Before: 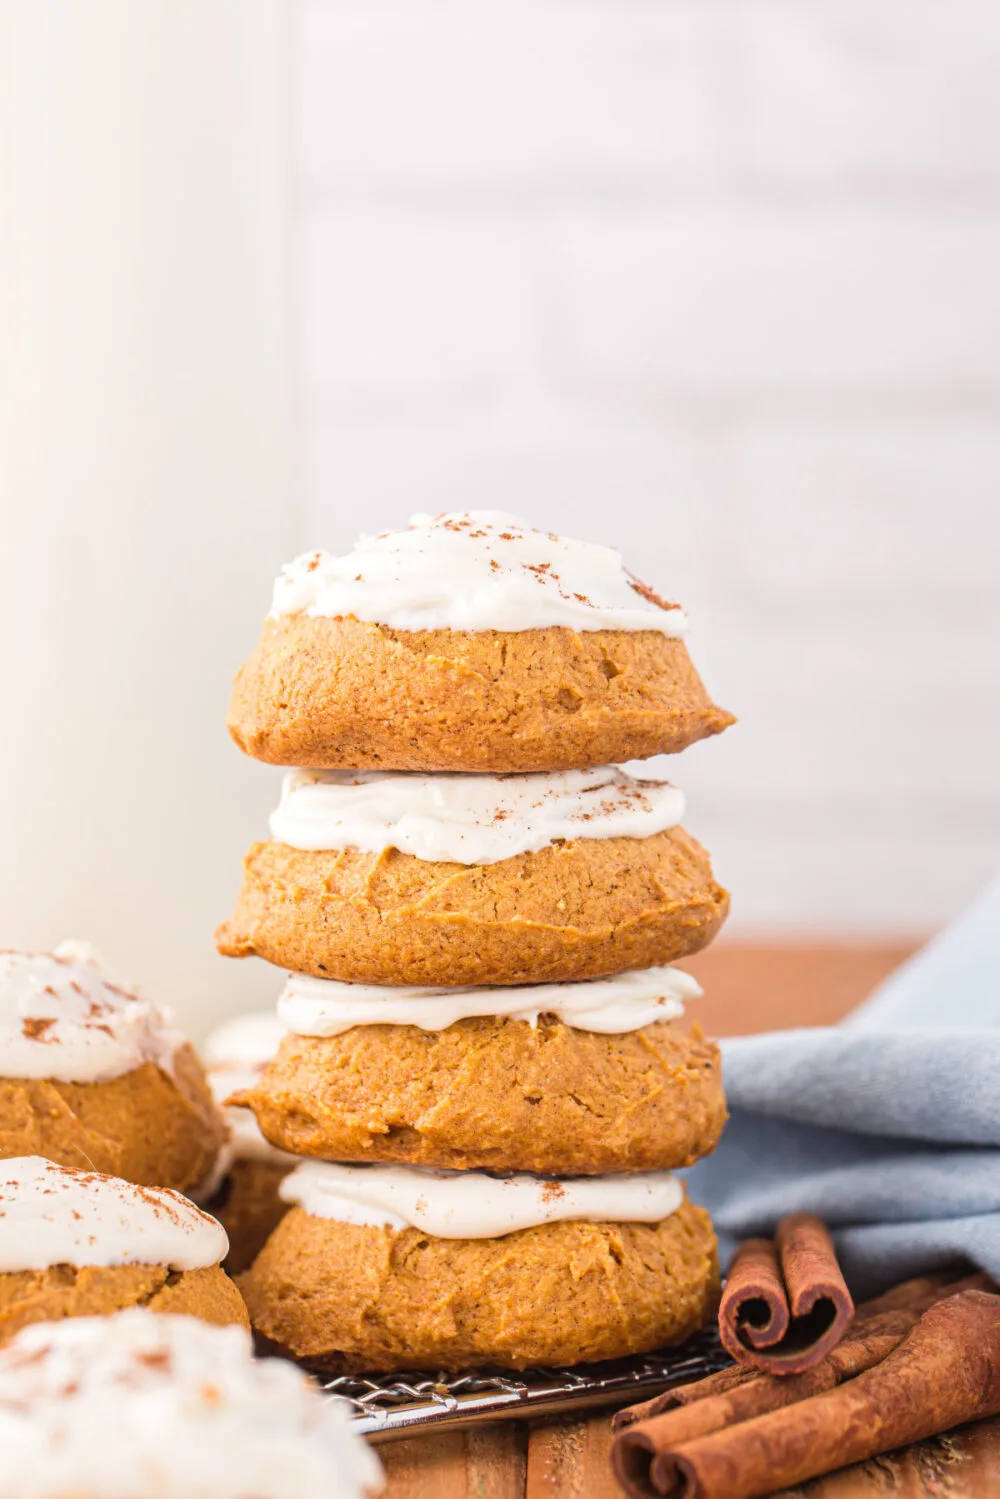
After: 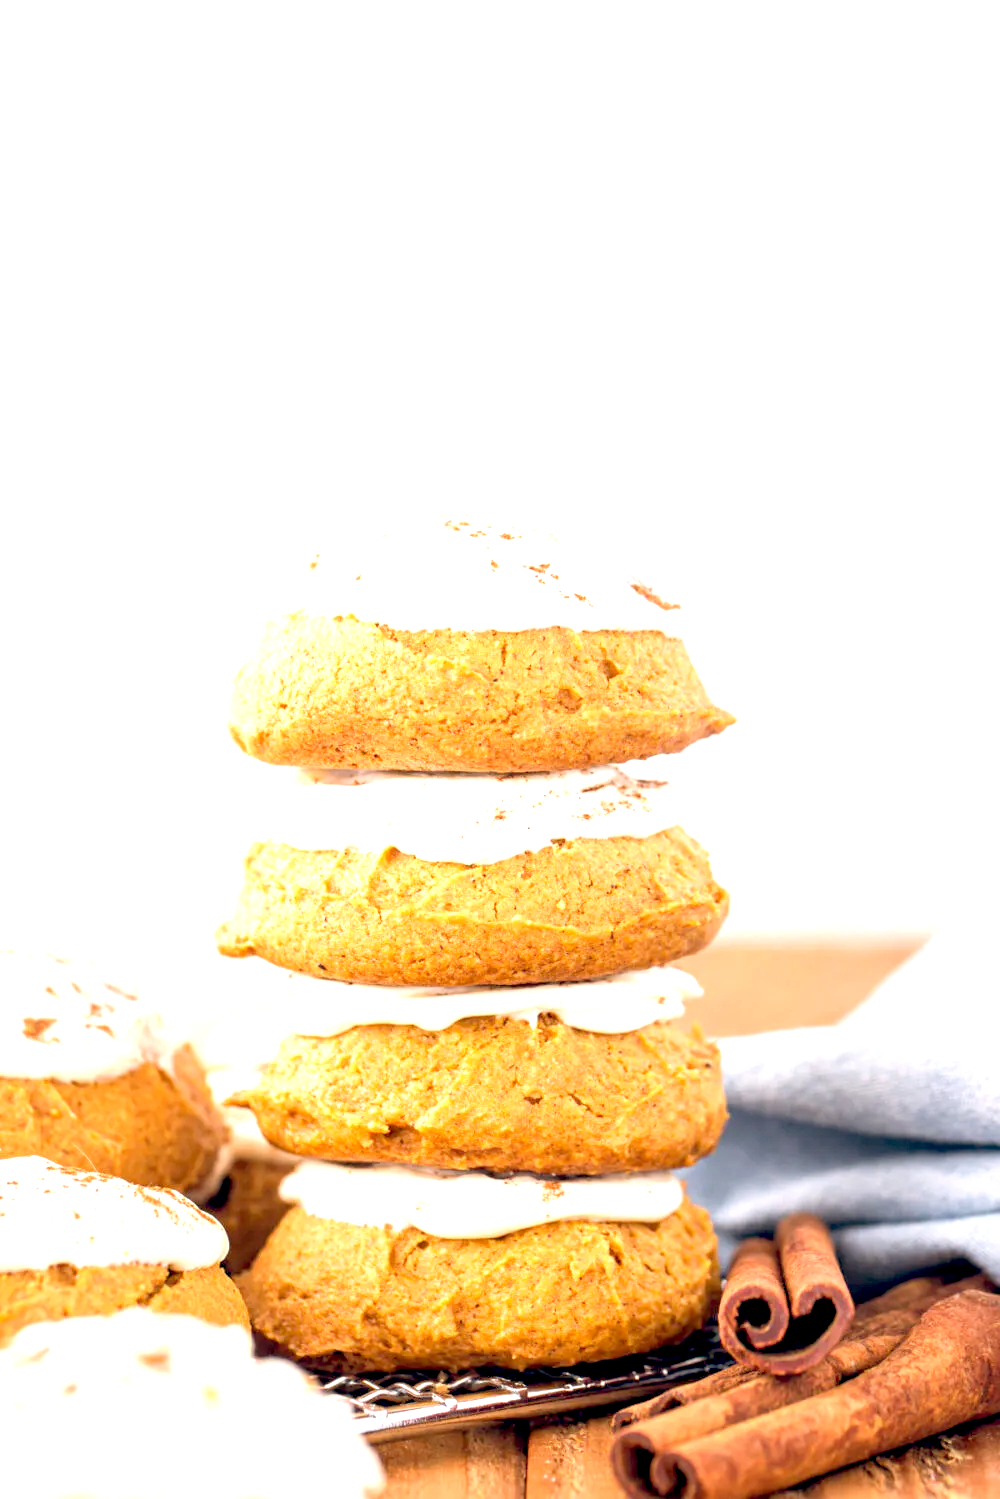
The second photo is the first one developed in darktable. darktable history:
exposure: black level correction 0, exposure 1 EV, compensate exposure bias true, compensate highlight preservation false
color balance: lift [0.975, 0.993, 1, 1.015], gamma [1.1, 1, 1, 0.945], gain [1, 1.04, 1, 0.95]
